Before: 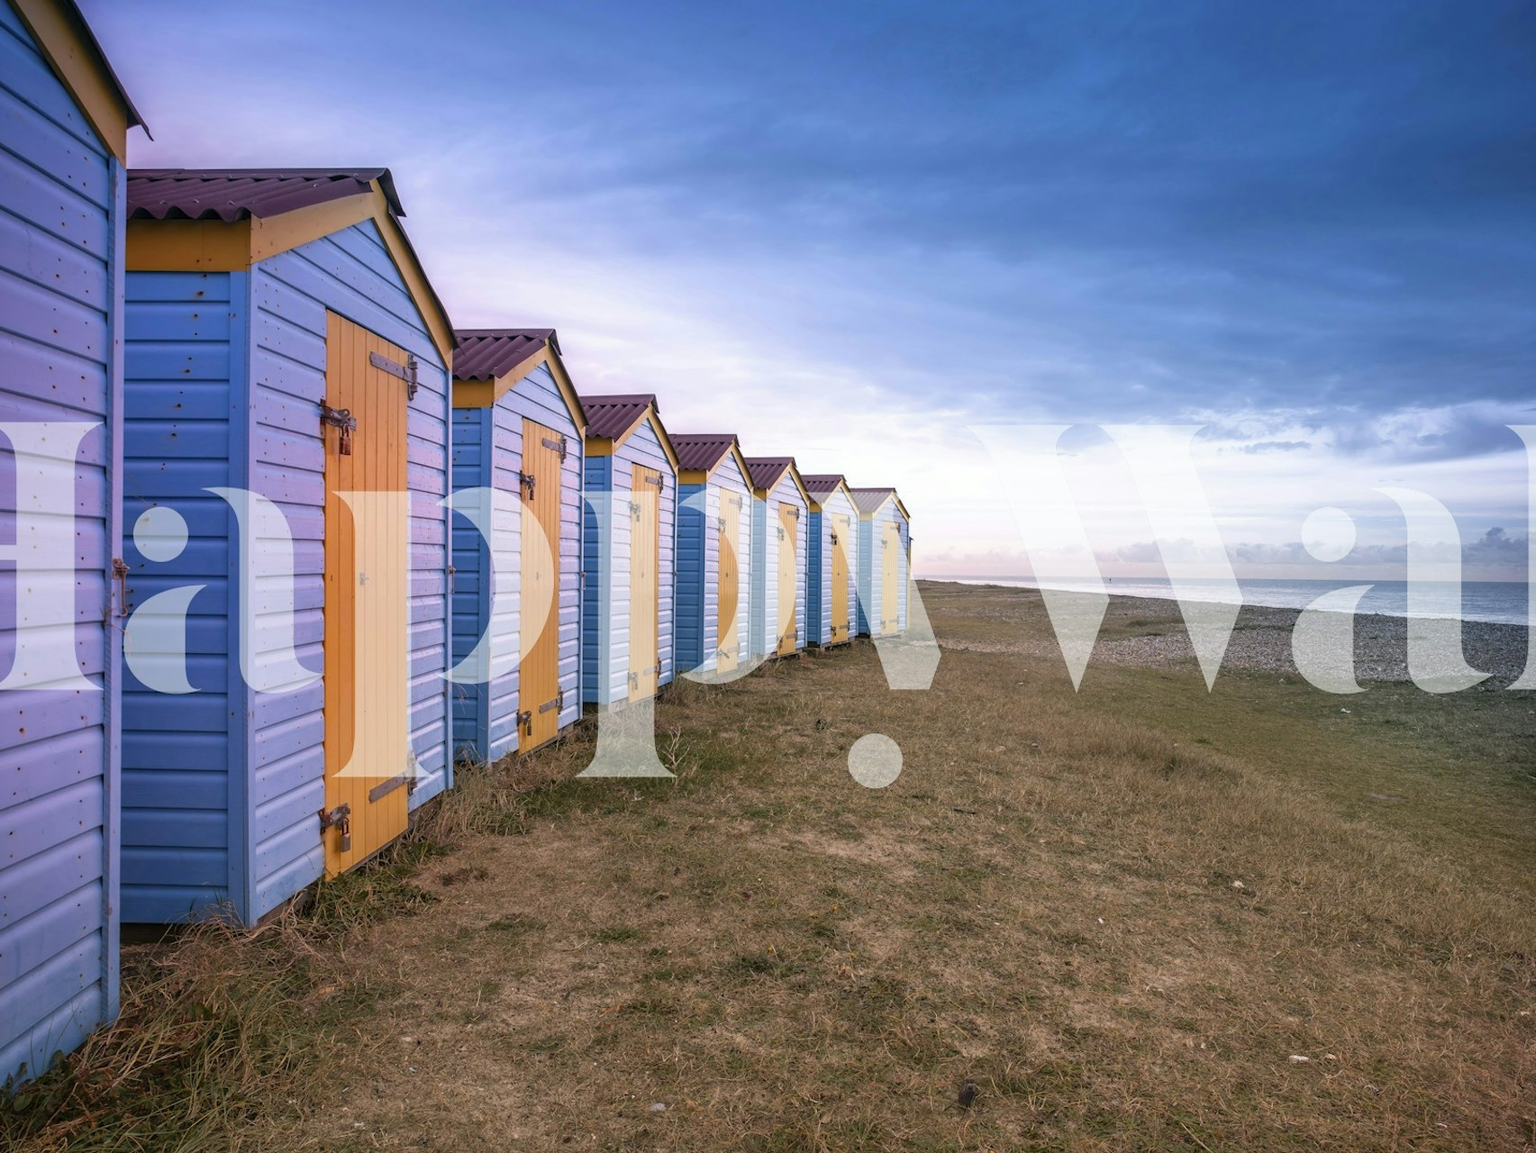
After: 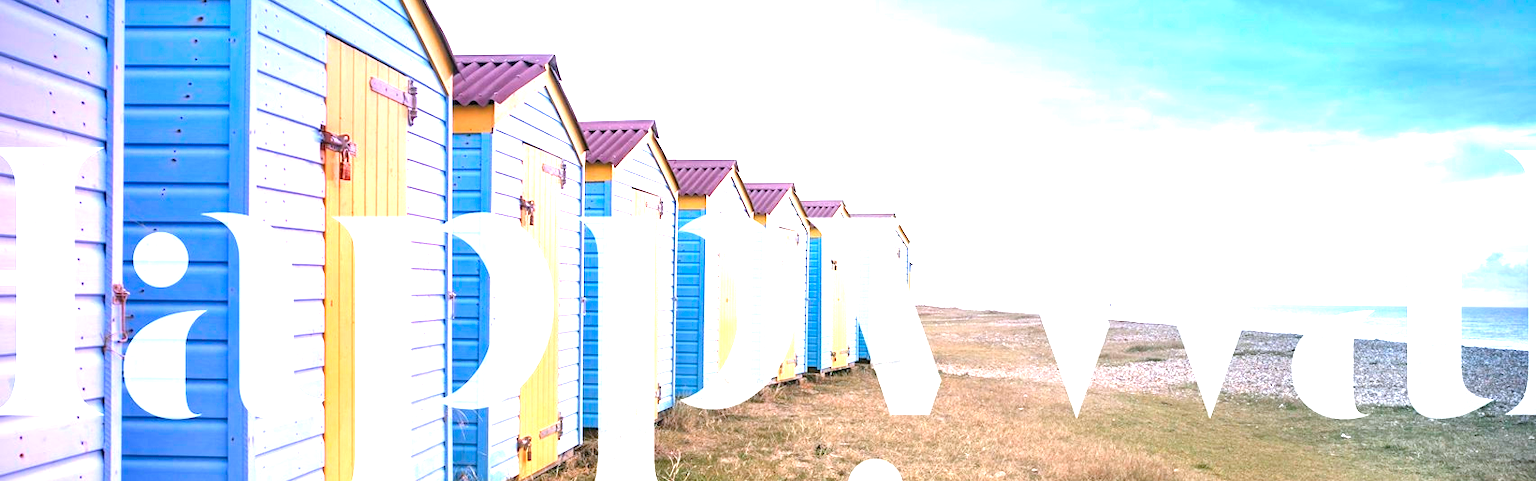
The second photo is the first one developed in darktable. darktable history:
exposure: black level correction 0, exposure 1.975 EV, compensate exposure bias true, compensate highlight preservation false
crop and rotate: top 23.84%, bottom 34.294%
color calibration: illuminant as shot in camera, x 0.358, y 0.373, temperature 4628.91 K
